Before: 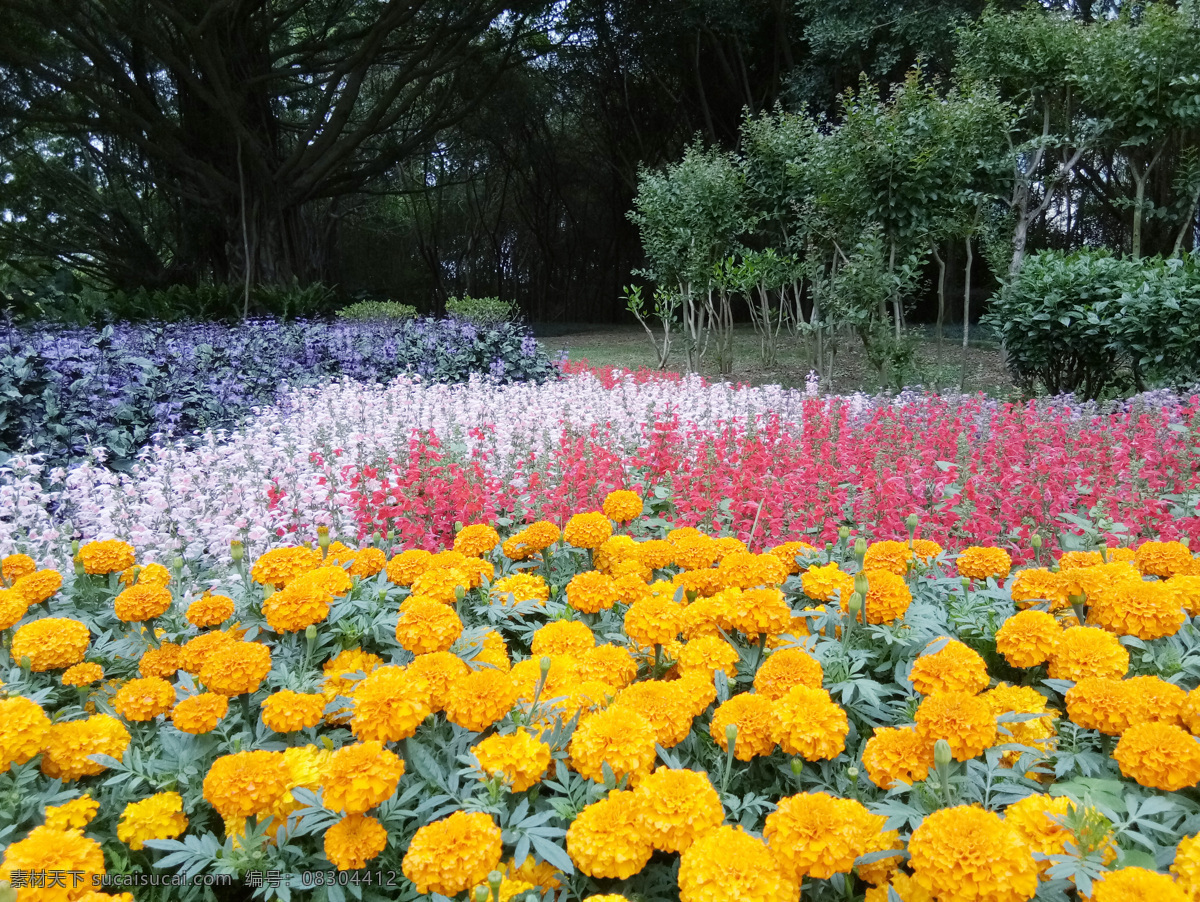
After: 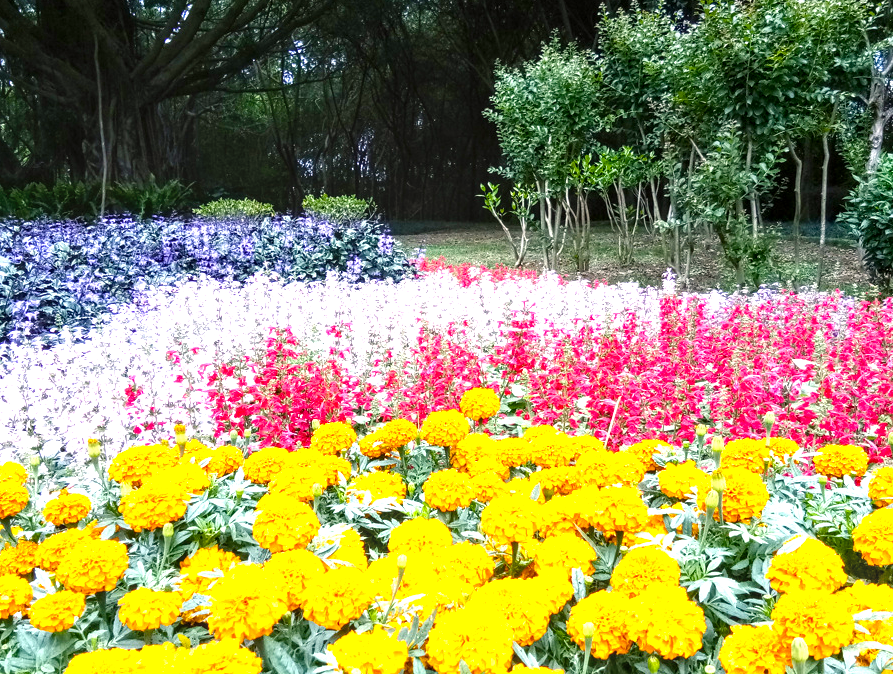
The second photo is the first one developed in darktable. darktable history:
exposure: exposure 0.754 EV, compensate exposure bias true, compensate highlight preservation false
color balance rgb: highlights gain › chroma 1.656%, highlights gain › hue 55.51°, global offset › hue 170.12°, perceptual saturation grading › global saturation 40.272%, perceptual saturation grading › highlights -25.16%, perceptual saturation grading › mid-tones 35.708%, perceptual saturation grading › shadows 35.782%, perceptual brilliance grading › global brilliance 14.977%, perceptual brilliance grading › shadows -35.023%
local contrast: detail 130%
crop and rotate: left 11.938%, top 11.448%, right 13.562%, bottom 13.768%
